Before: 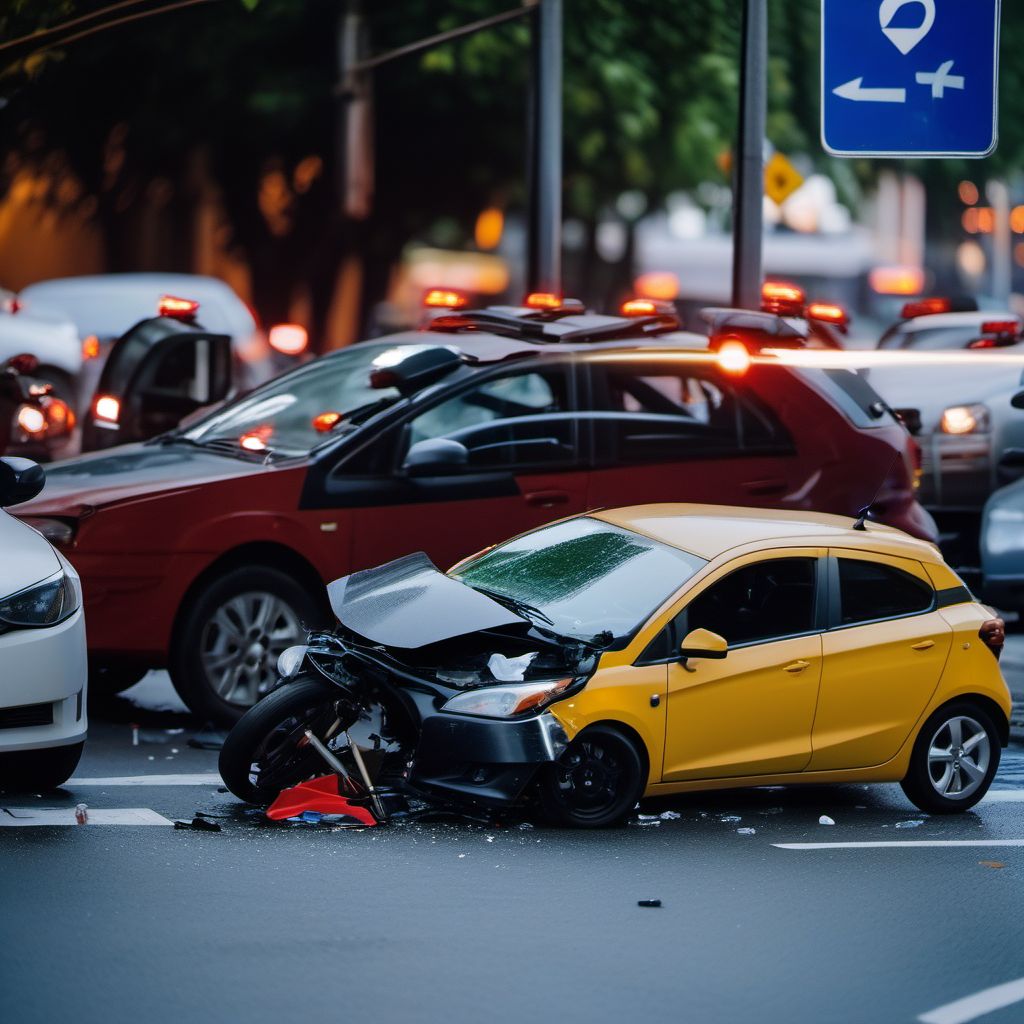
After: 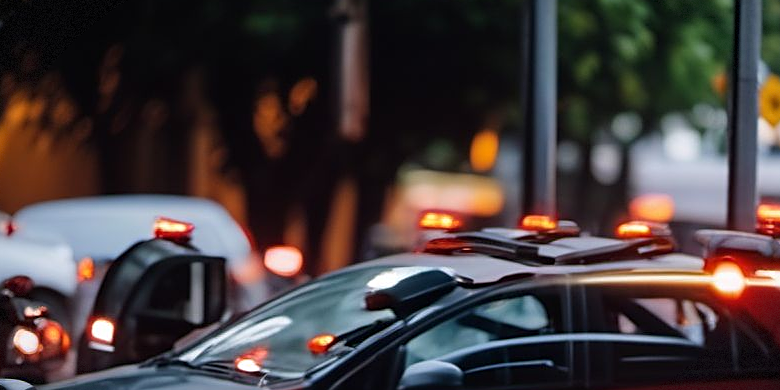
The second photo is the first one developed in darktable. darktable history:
sharpen: on, module defaults
crop: left 0.579%, top 7.627%, right 23.167%, bottom 54.275%
vignetting: fall-off start 100%, brightness -0.406, saturation -0.3, width/height ratio 1.324, dithering 8-bit output, unbound false
